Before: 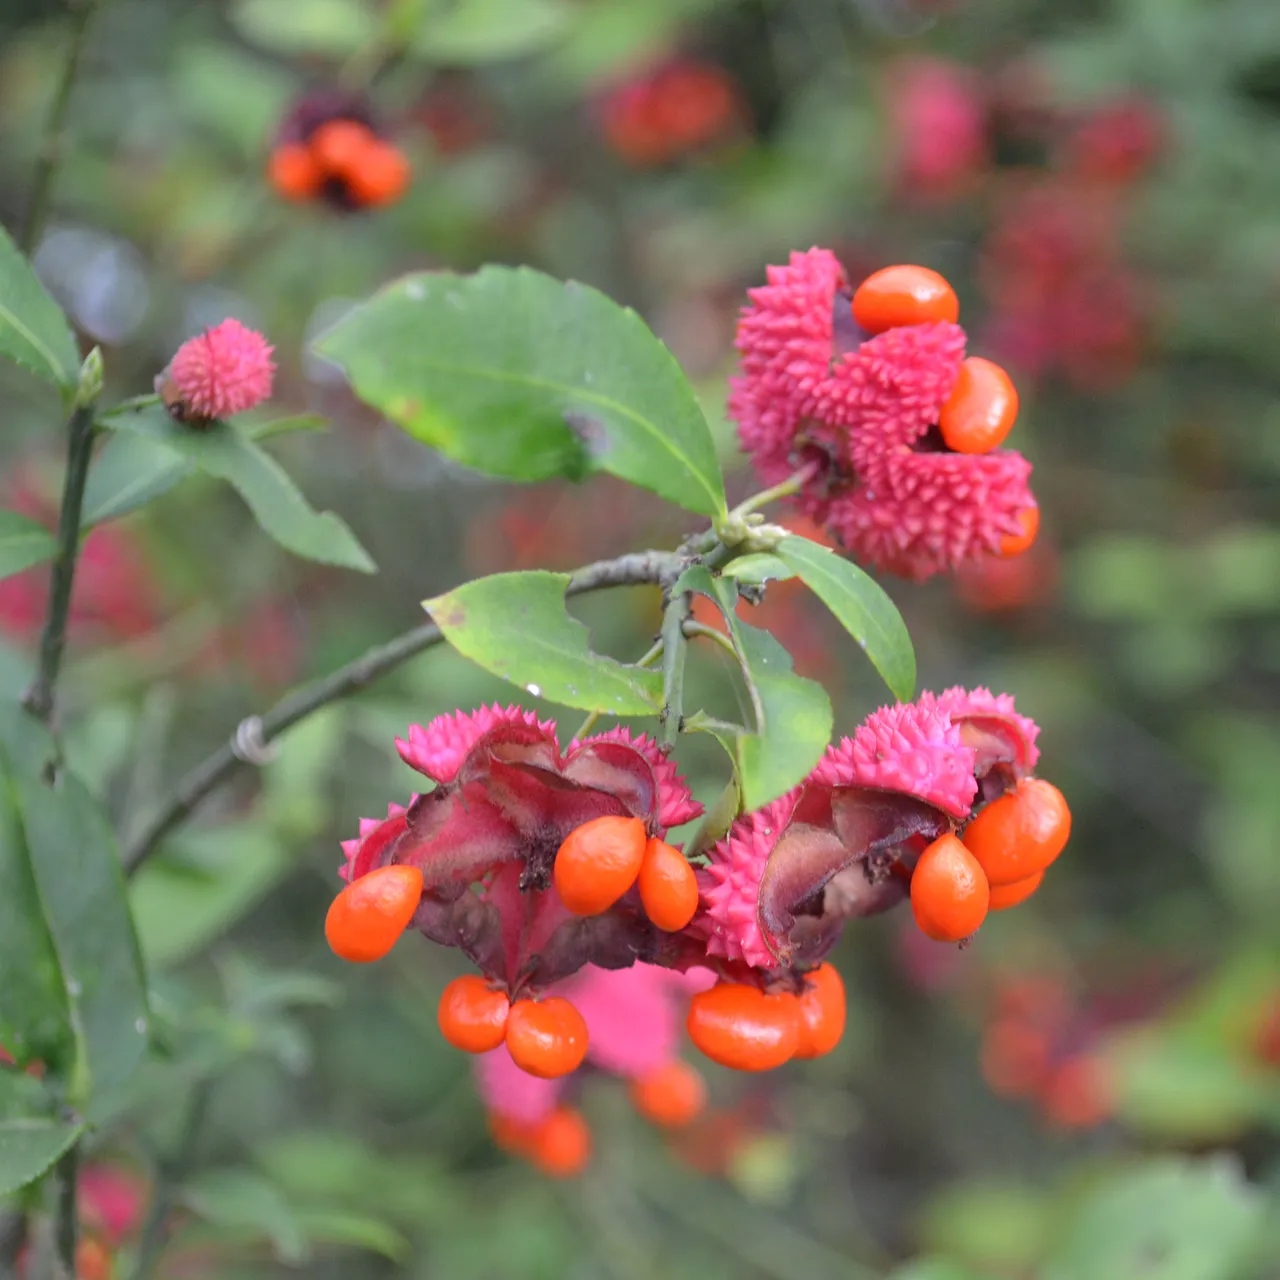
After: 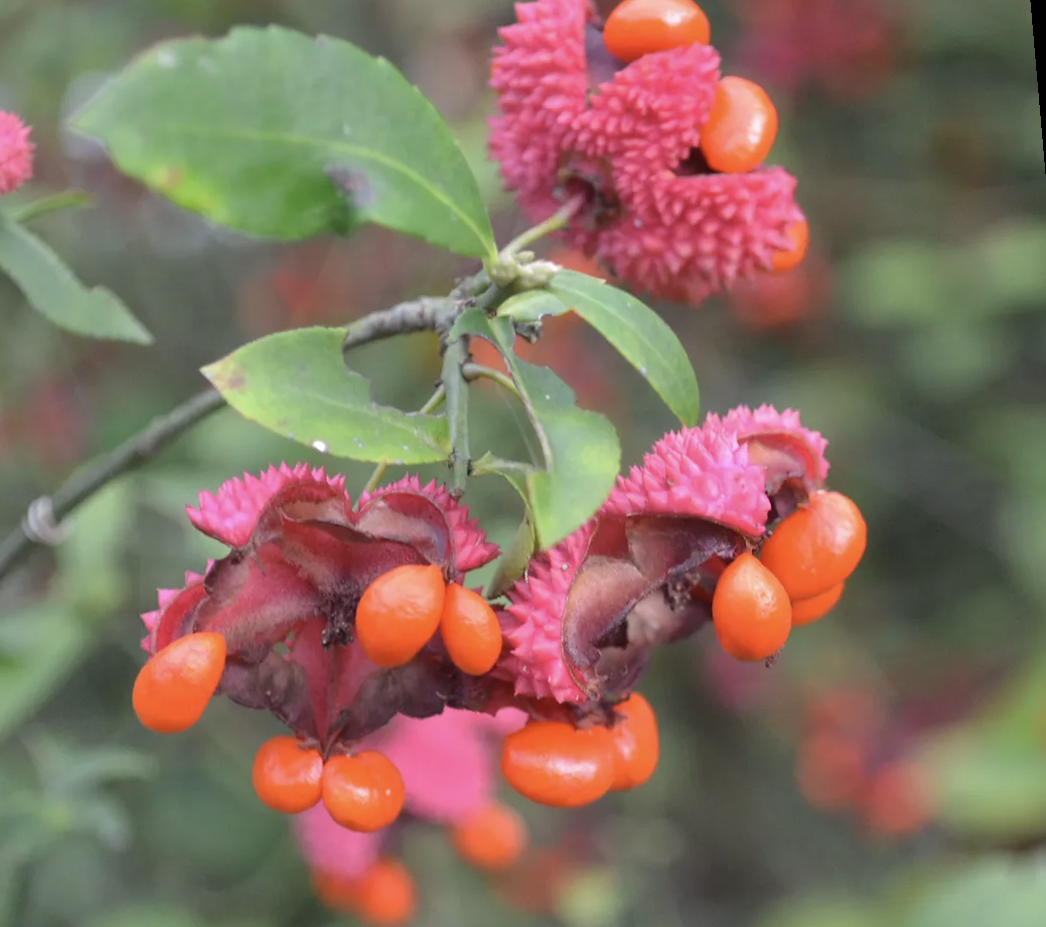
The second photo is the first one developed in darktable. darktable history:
crop: left 16.315%, top 14.246%
contrast brightness saturation: saturation -0.17
rotate and perspective: rotation -5°, crop left 0.05, crop right 0.952, crop top 0.11, crop bottom 0.89
